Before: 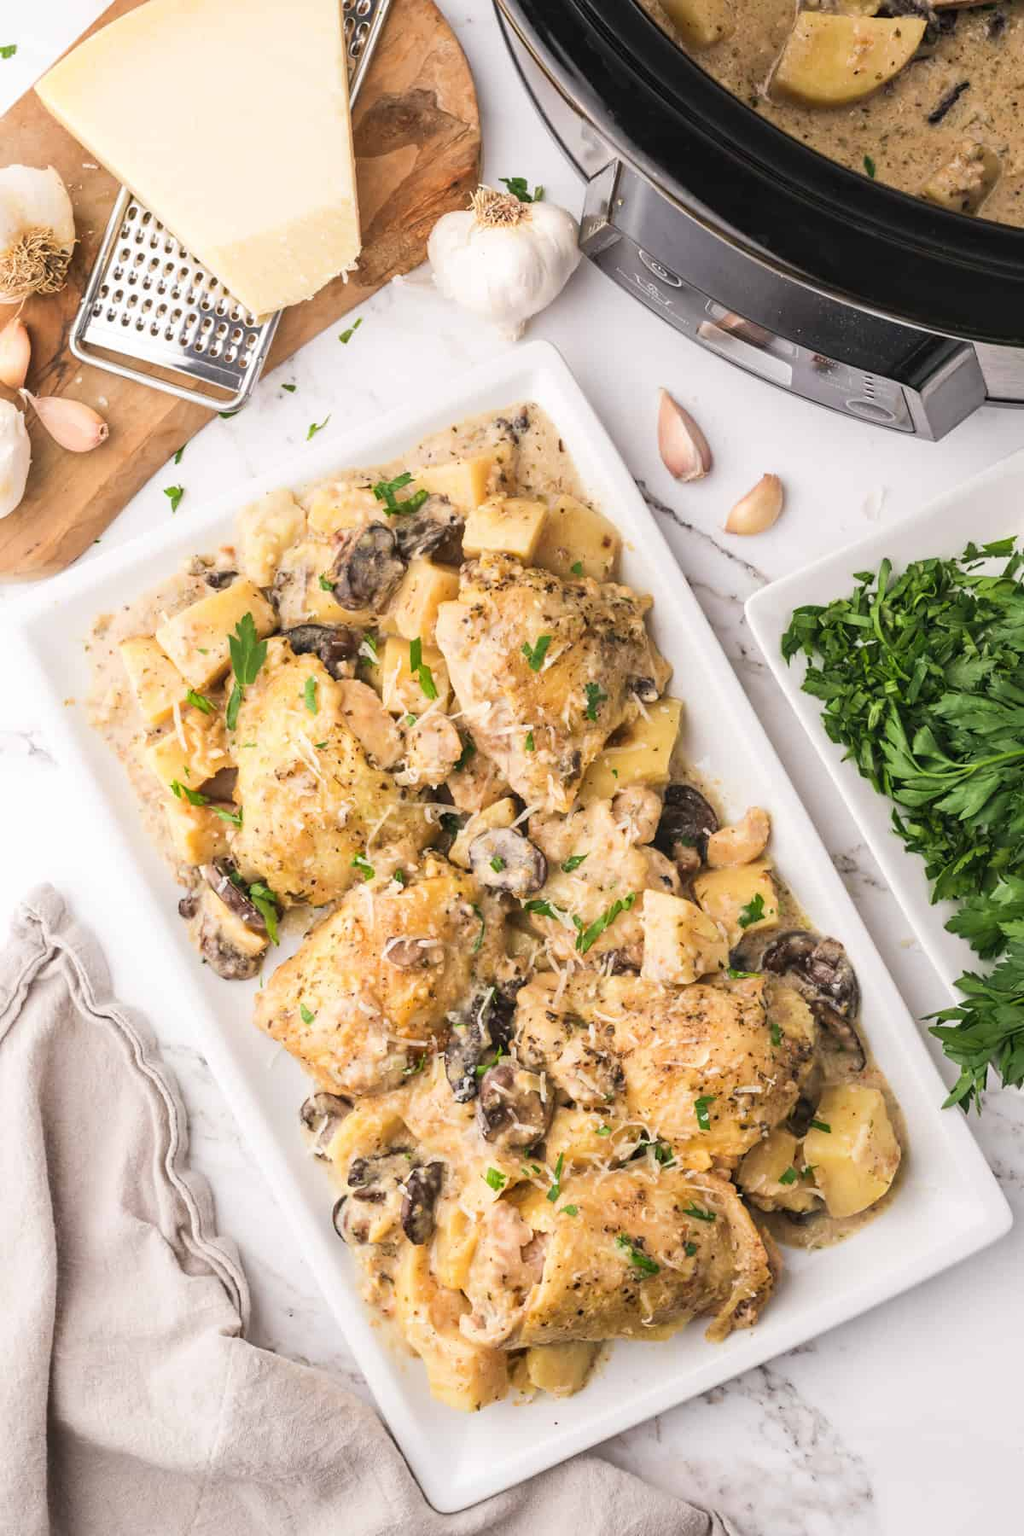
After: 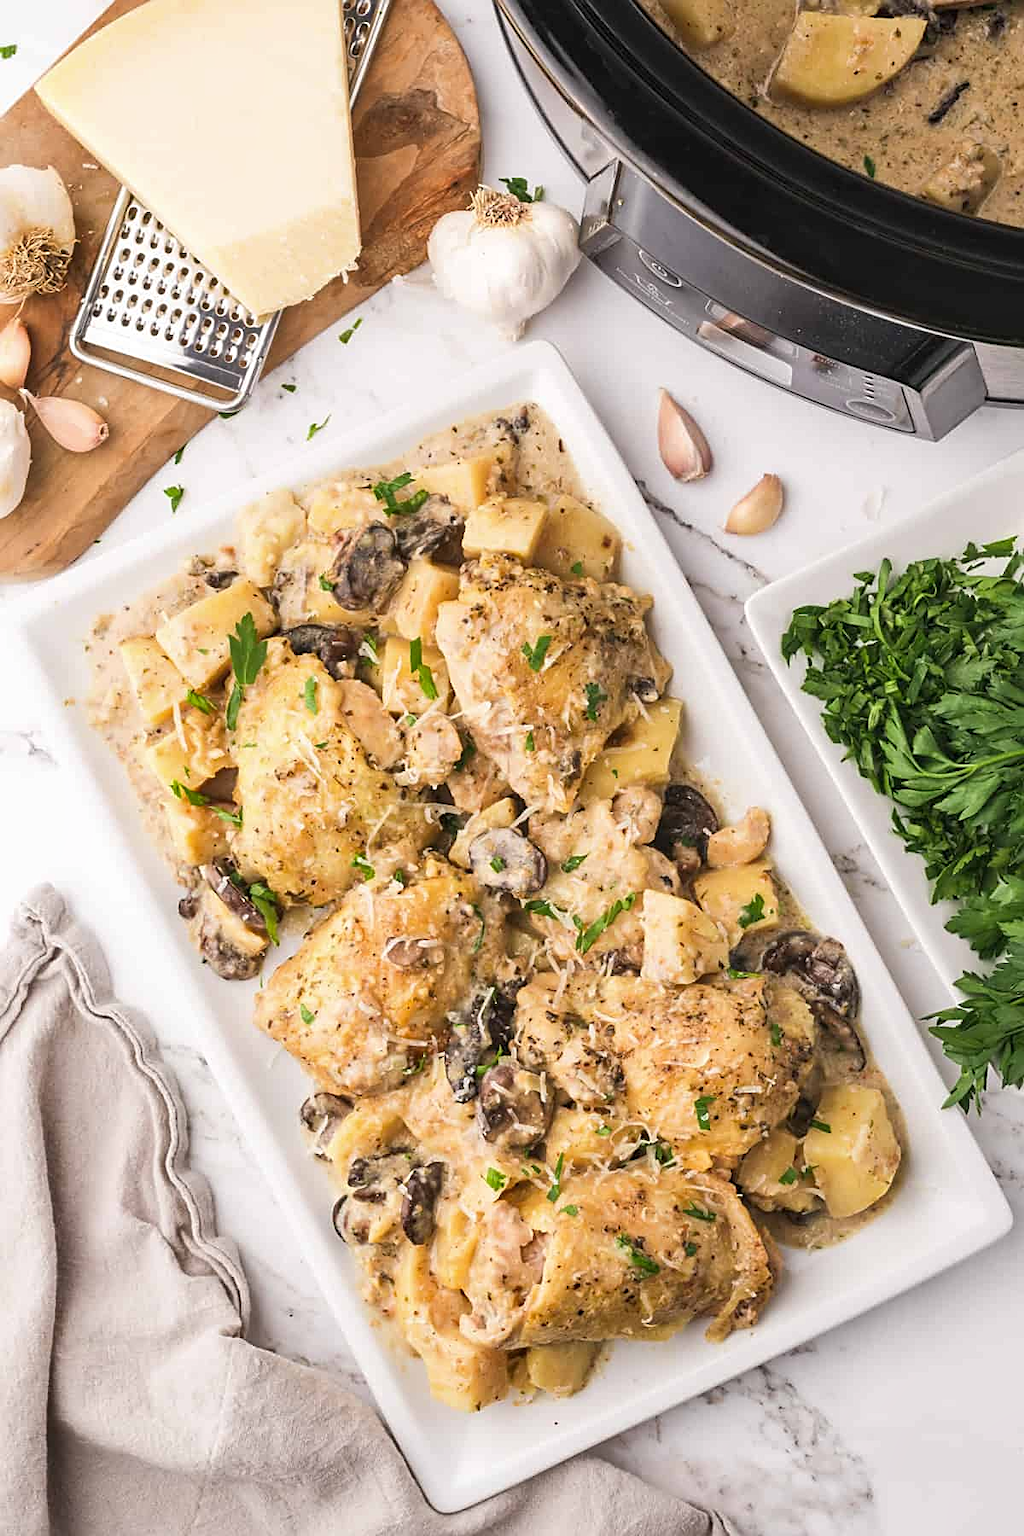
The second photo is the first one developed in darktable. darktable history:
sharpen: on, module defaults
shadows and highlights: shadows 29.64, highlights -30.34, low approximation 0.01, soften with gaussian
